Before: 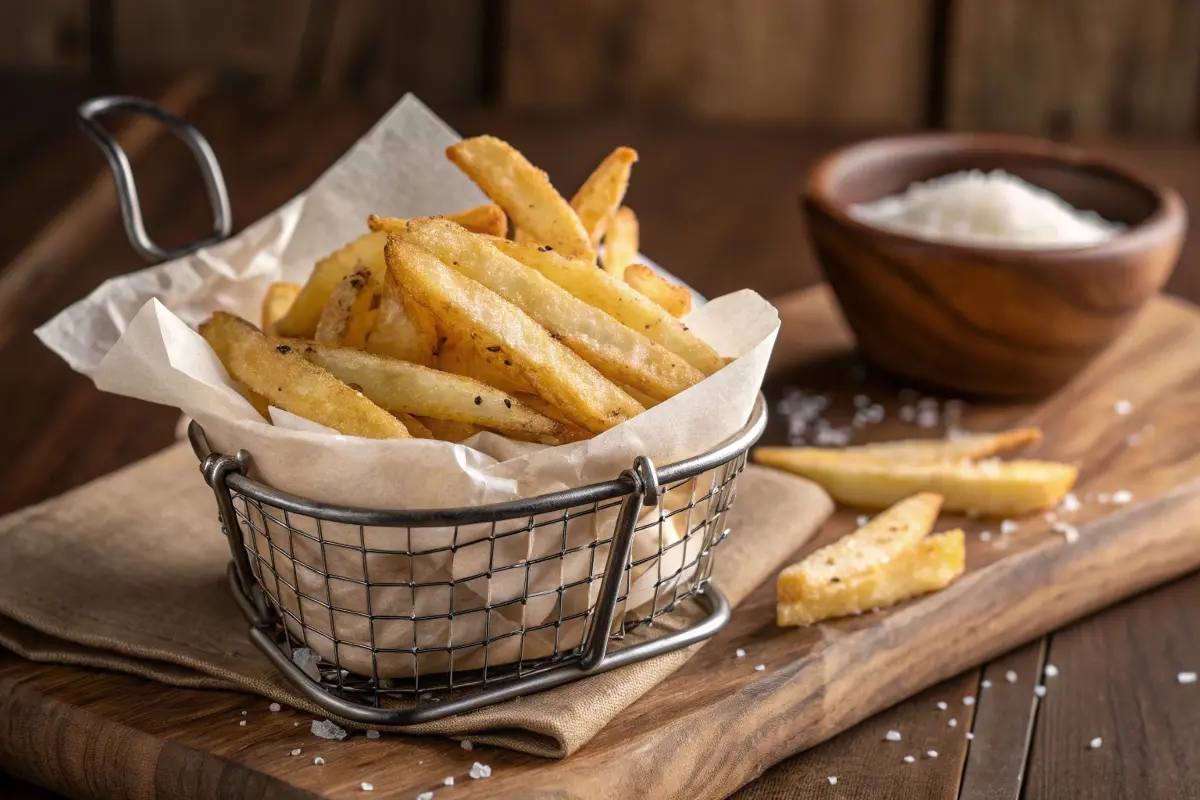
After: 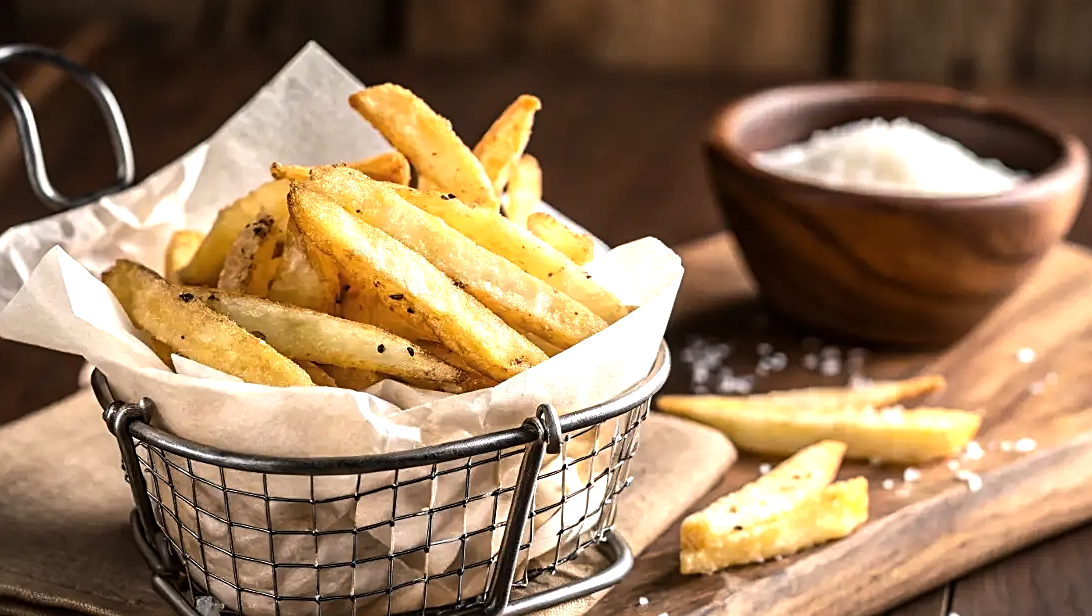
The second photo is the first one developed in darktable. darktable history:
tone equalizer: -8 EV -0.75 EV, -7 EV -0.7 EV, -6 EV -0.6 EV, -5 EV -0.4 EV, -3 EV 0.4 EV, -2 EV 0.6 EV, -1 EV 0.7 EV, +0 EV 0.75 EV, edges refinement/feathering 500, mask exposure compensation -1.57 EV, preserve details no
exposure: exposure 0.197 EV, compensate highlight preservation false
crop: left 8.155%, top 6.611%, bottom 15.385%
sharpen: on, module defaults
